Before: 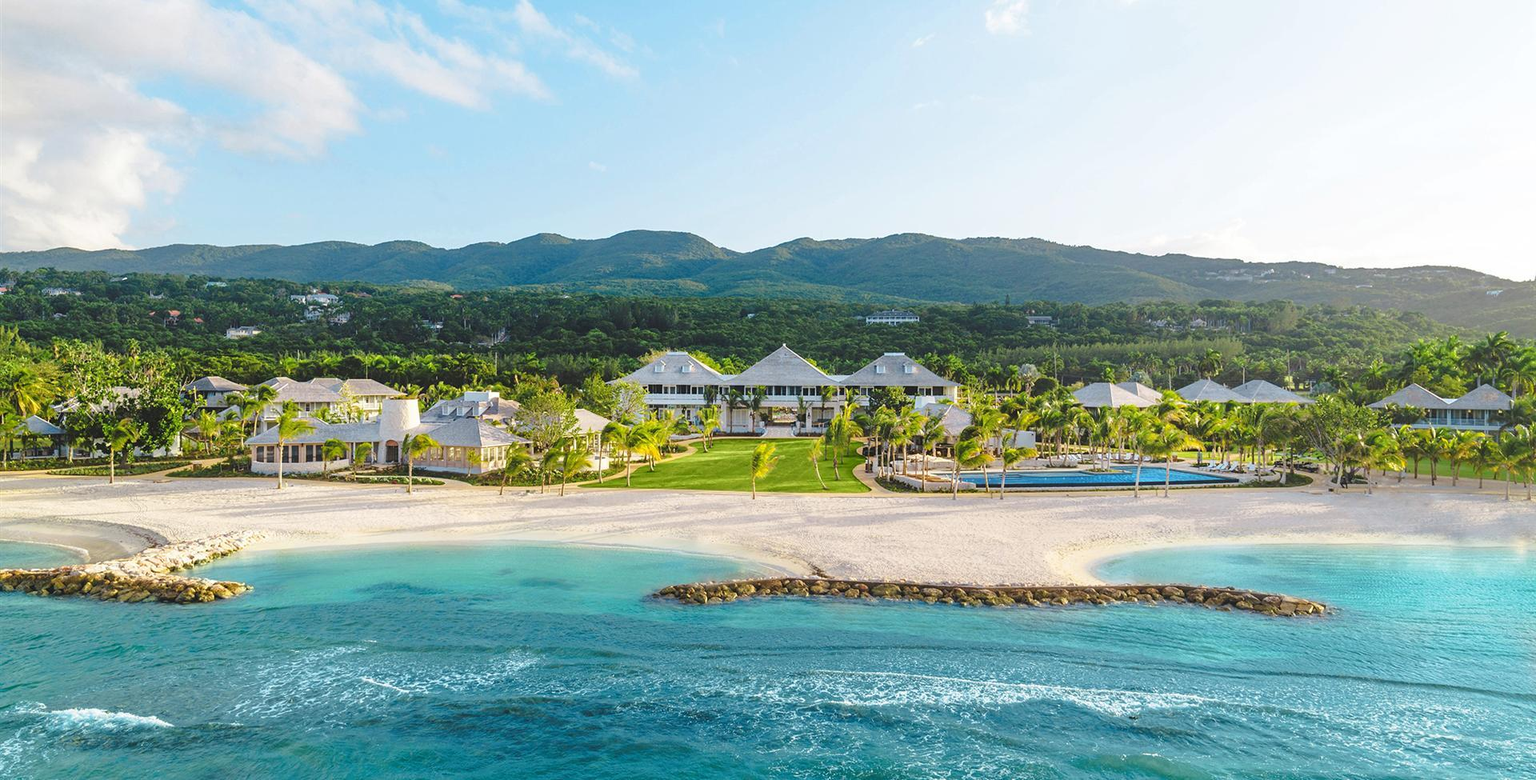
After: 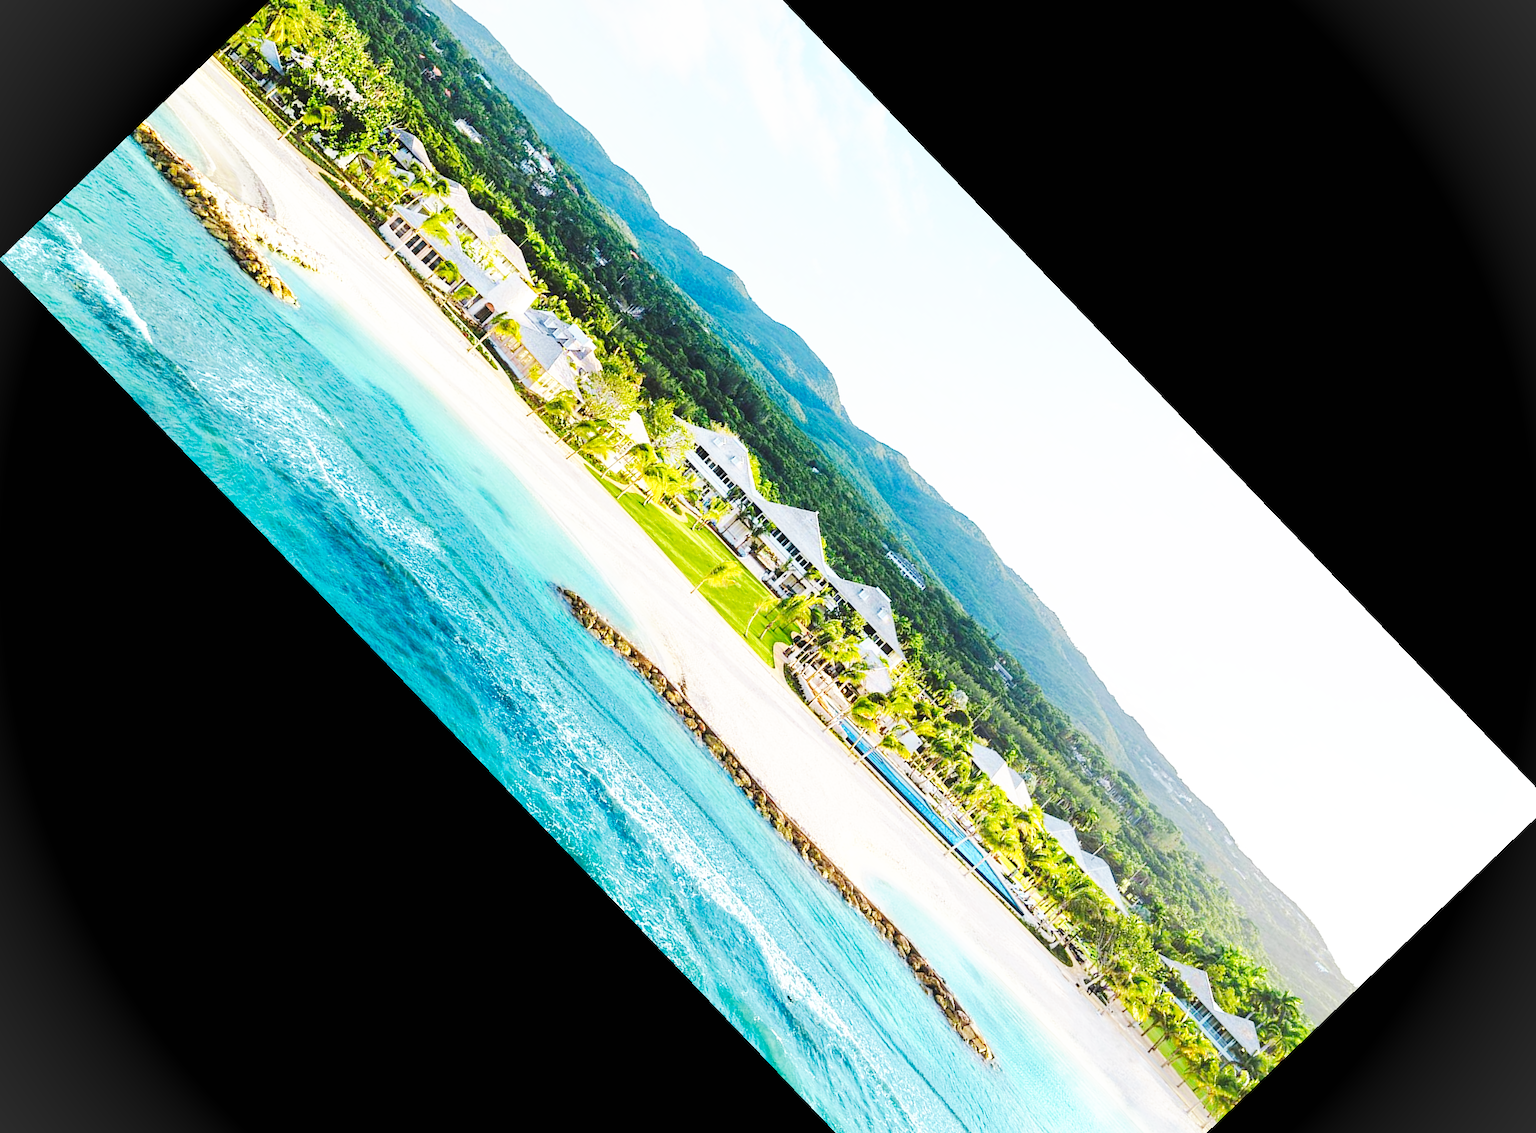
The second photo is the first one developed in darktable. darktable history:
base curve: curves: ch0 [(0, 0) (0.007, 0.004) (0.027, 0.03) (0.046, 0.07) (0.207, 0.54) (0.442, 0.872) (0.673, 0.972) (1, 1)], preserve colors none
vignetting: fall-off start 100%, brightness 0.05, saturation 0
crop and rotate: angle -46.26°, top 16.234%, right 0.912%, bottom 11.704%
